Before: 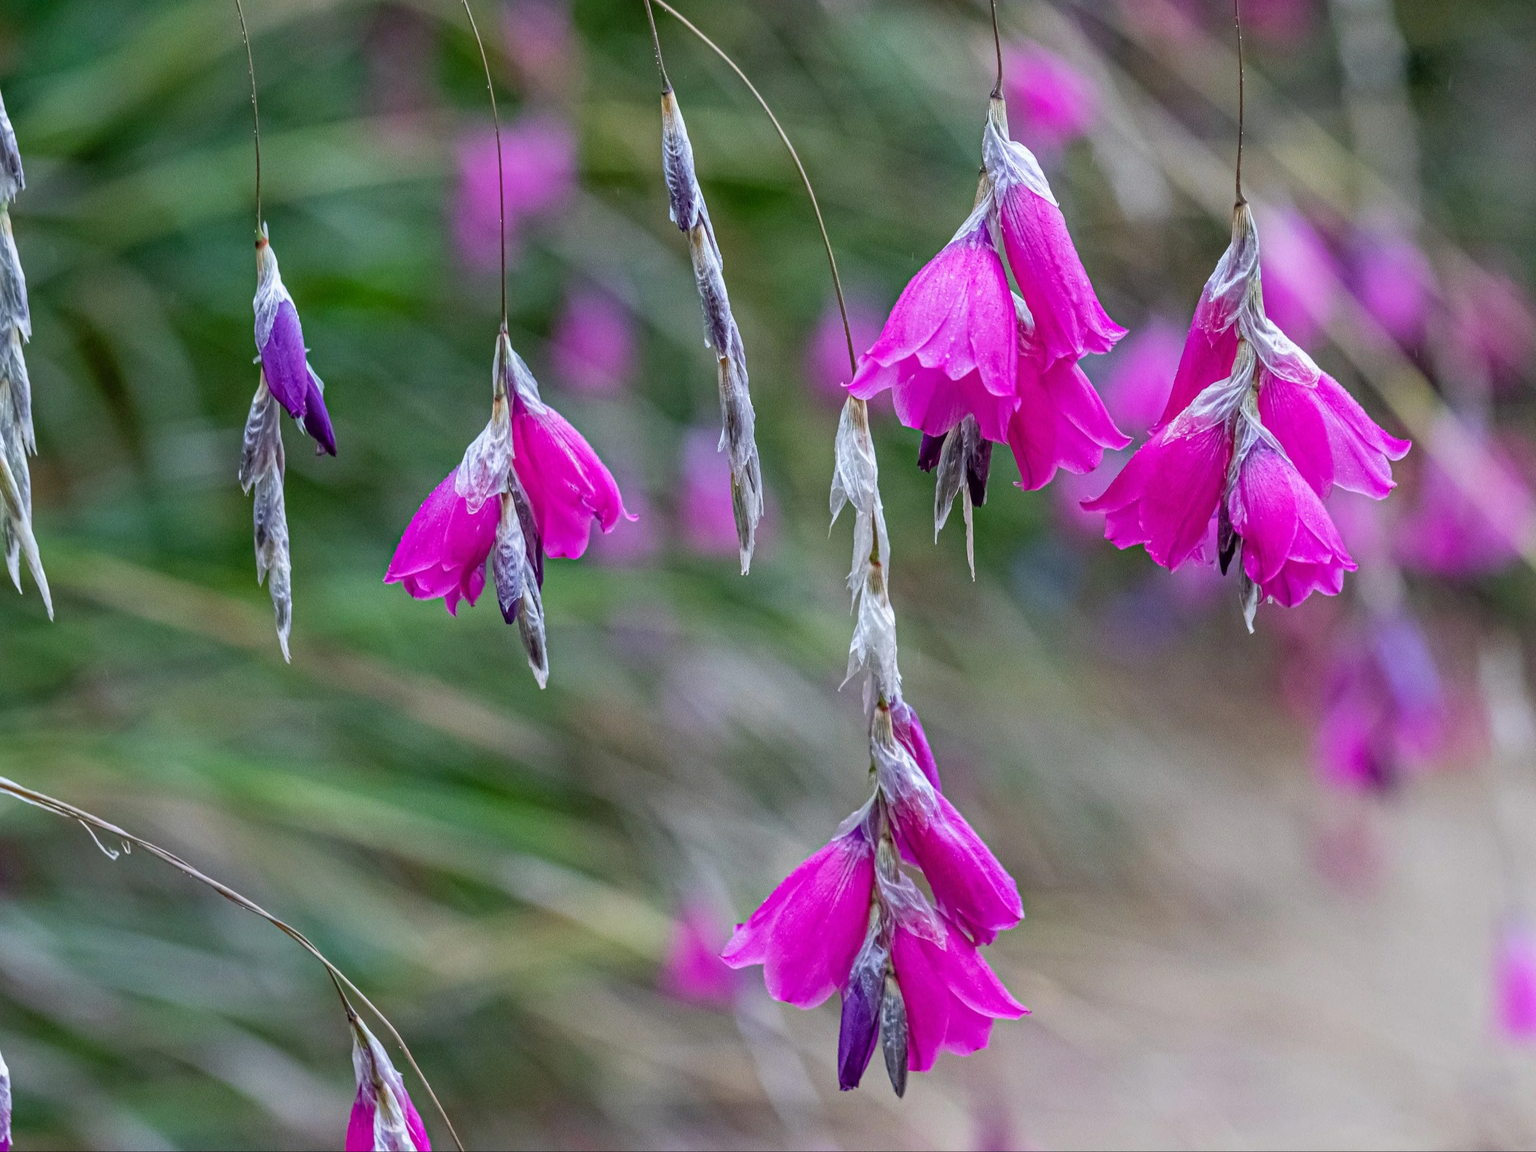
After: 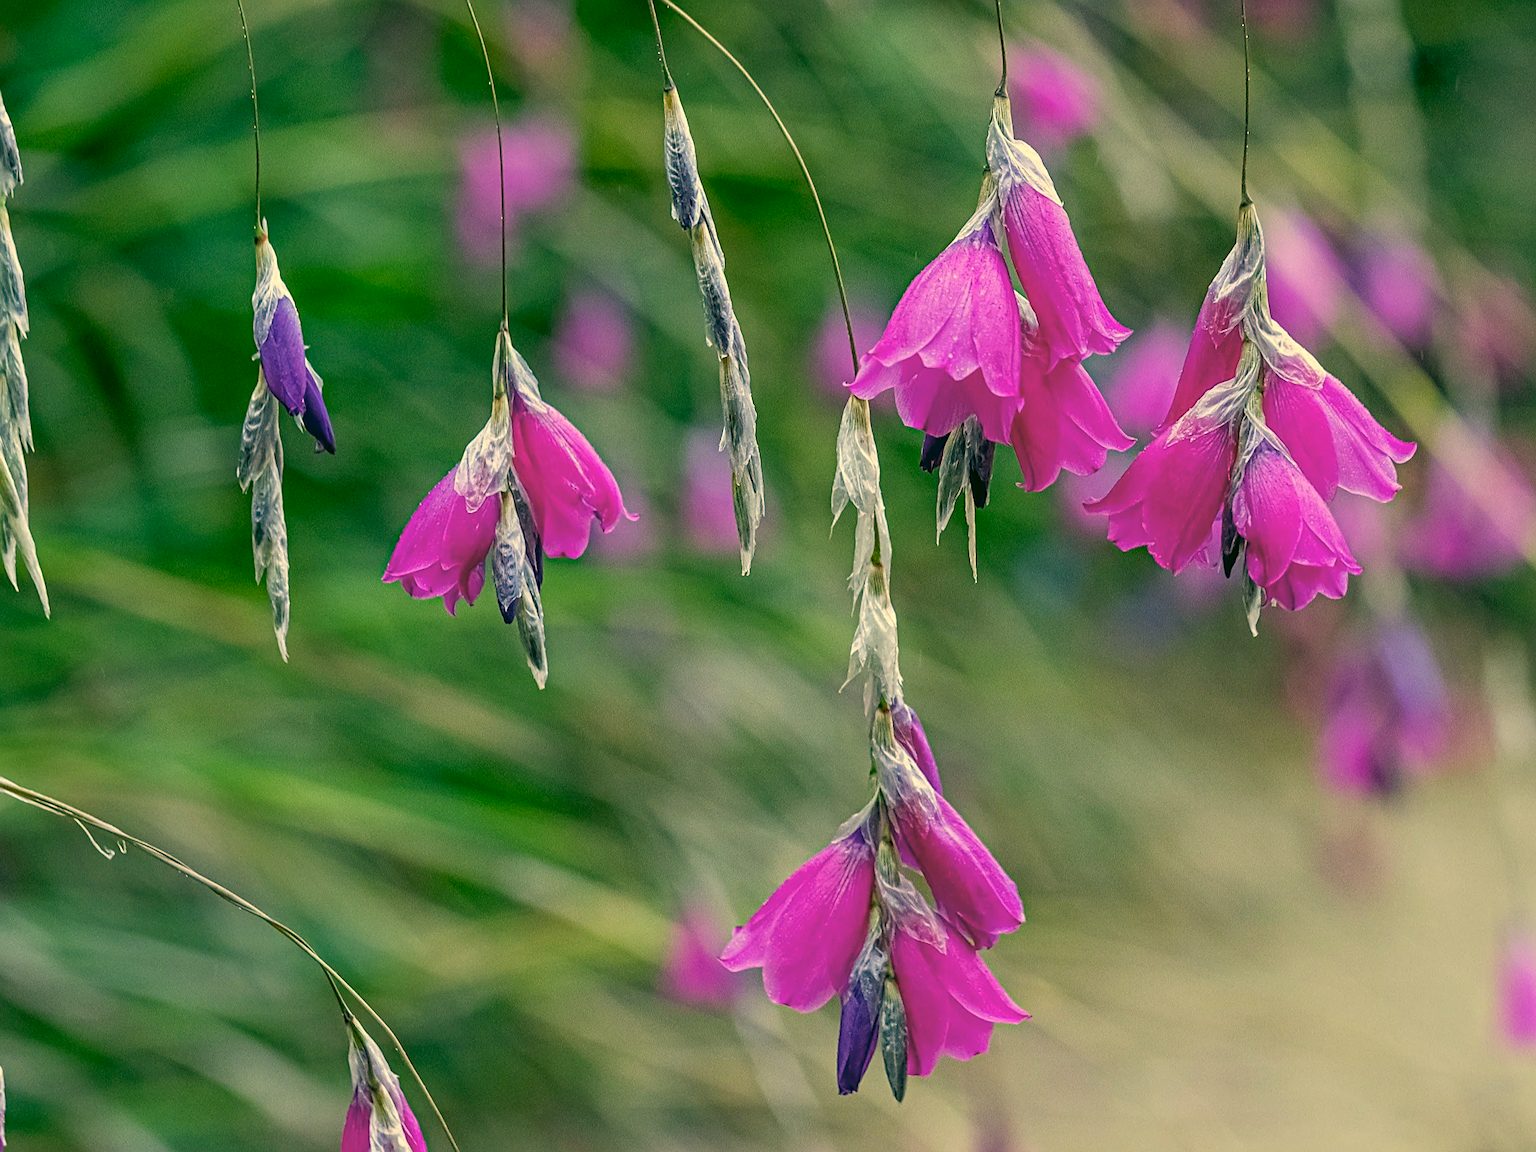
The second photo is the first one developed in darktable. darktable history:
color correction: highlights a* 5.69, highlights b* 33.04, shadows a* -26.43, shadows b* 3.76
crop and rotate: angle -0.256°
sharpen: on, module defaults
